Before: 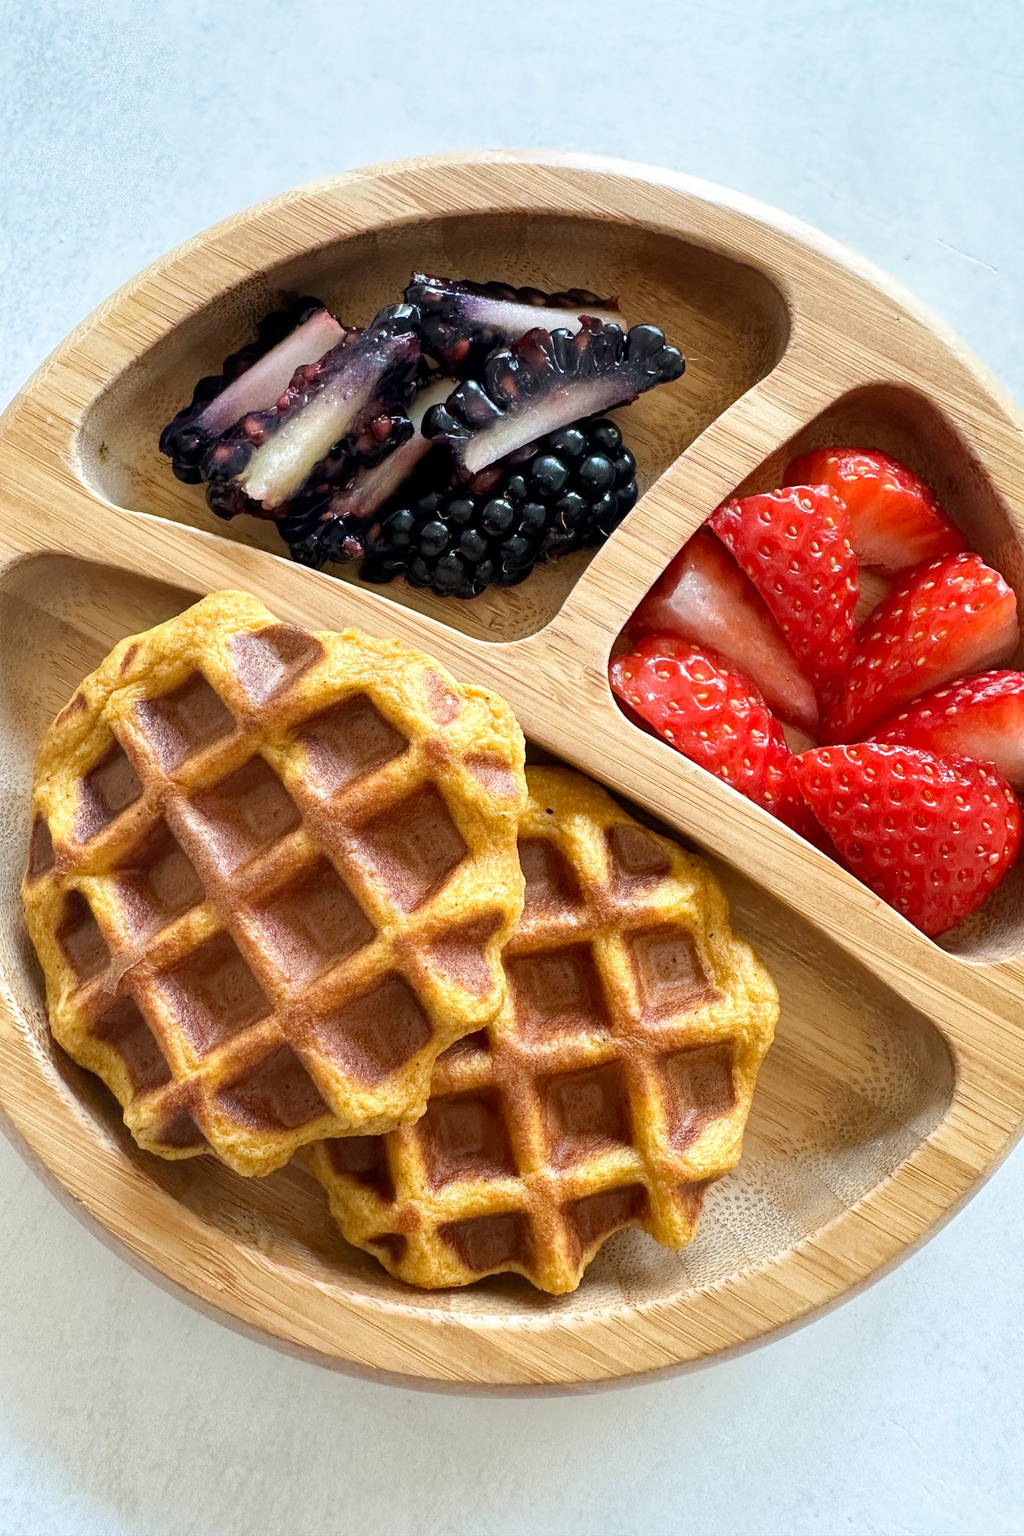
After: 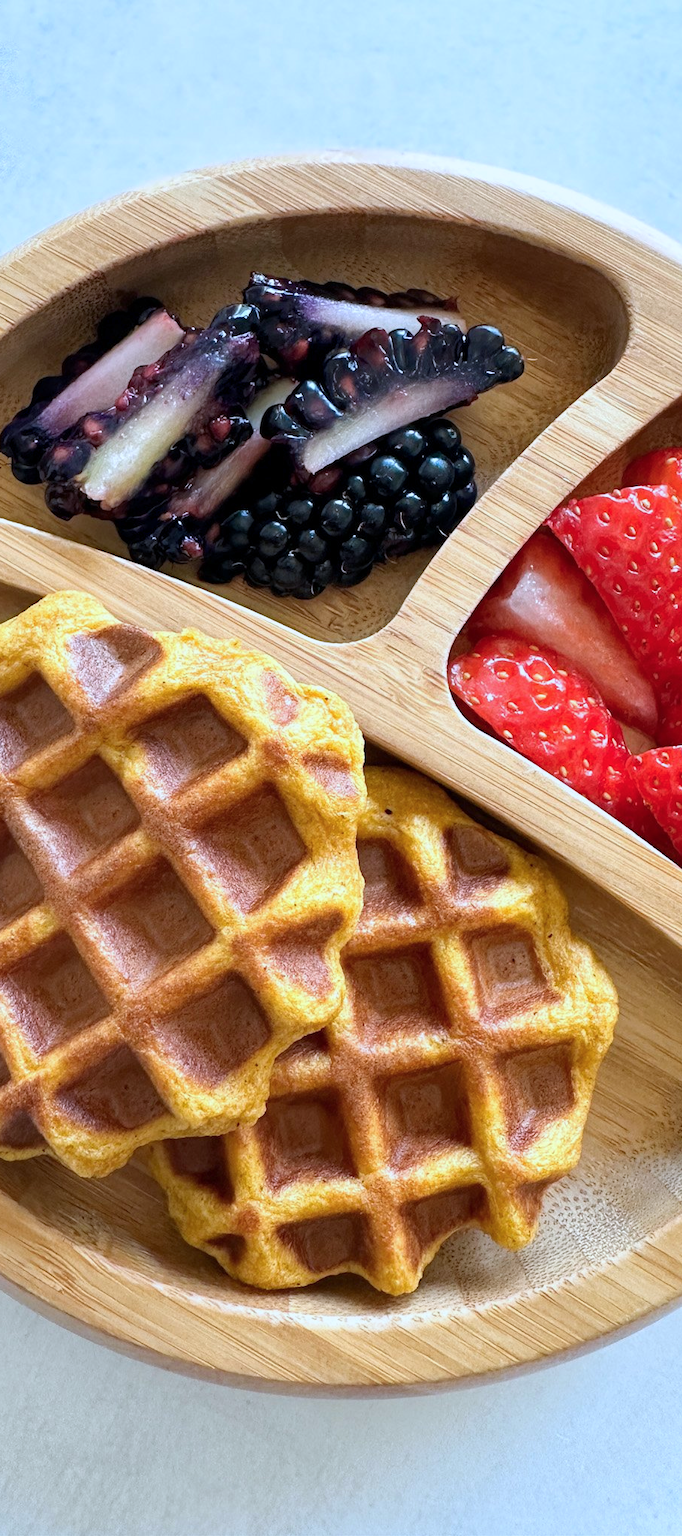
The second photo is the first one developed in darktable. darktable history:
color calibration: output R [0.994, 0.059, -0.119, 0], output G [-0.036, 1.09, -0.119, 0], output B [0.078, -0.108, 0.961, 0], illuminant custom, x 0.371, y 0.382, temperature 4281.14 K
crop and rotate: left 15.754%, right 17.579%
